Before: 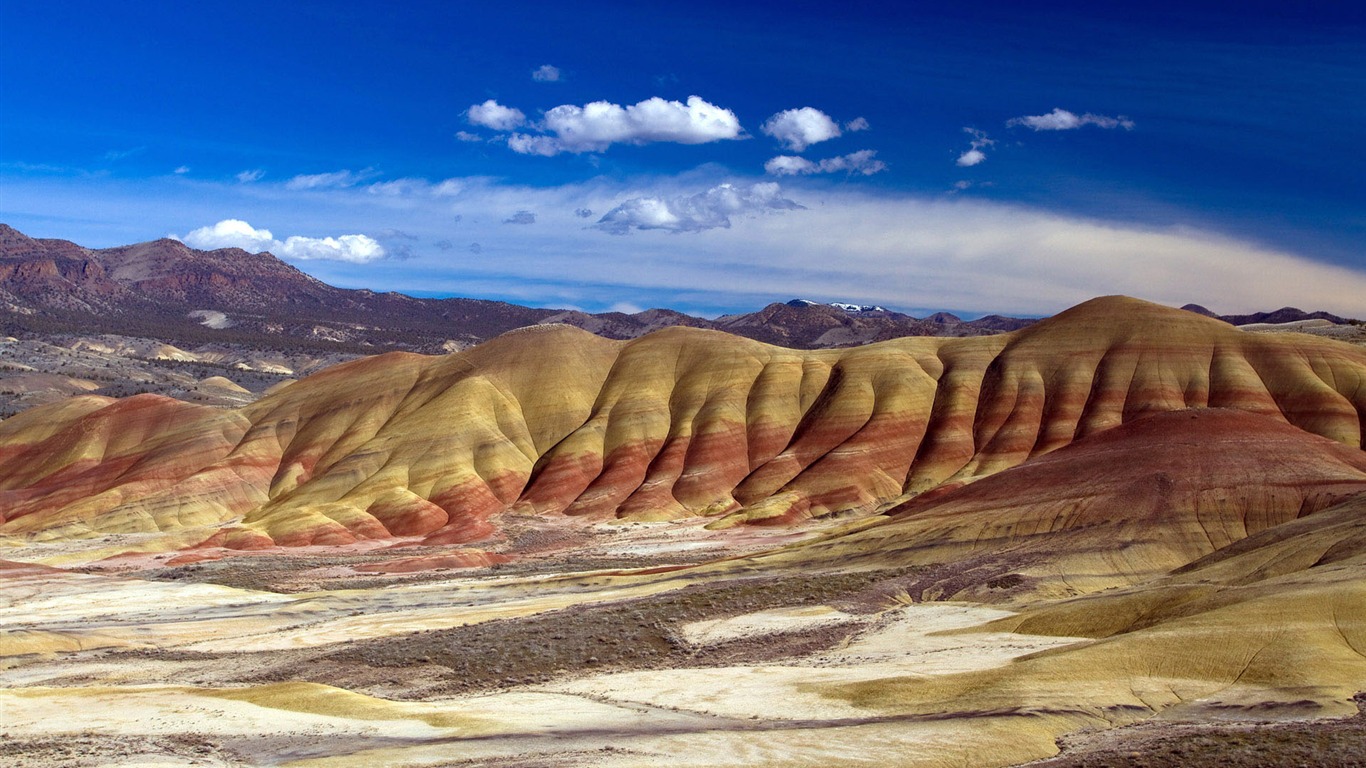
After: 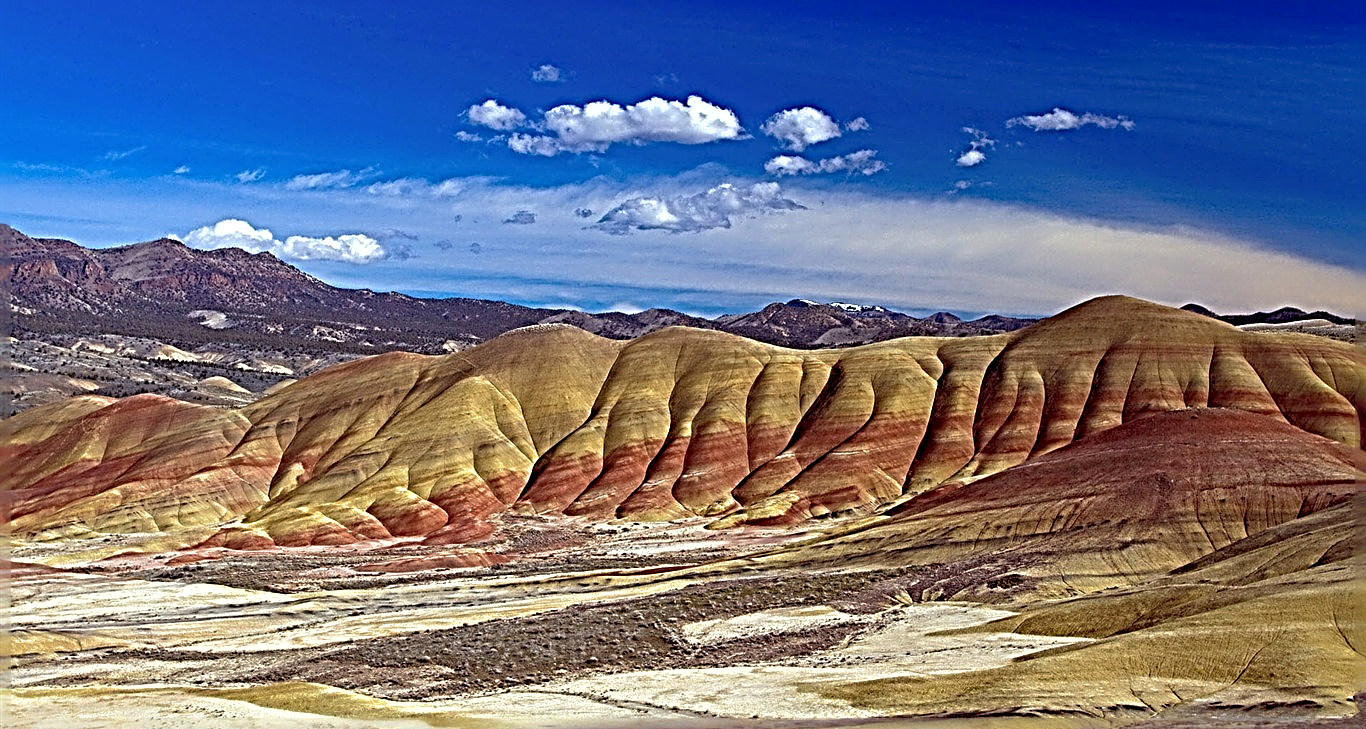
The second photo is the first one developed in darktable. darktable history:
shadows and highlights: on, module defaults
crop and rotate: top 0.006%, bottom 5.016%
sharpen: radius 4.032, amount 1.996
